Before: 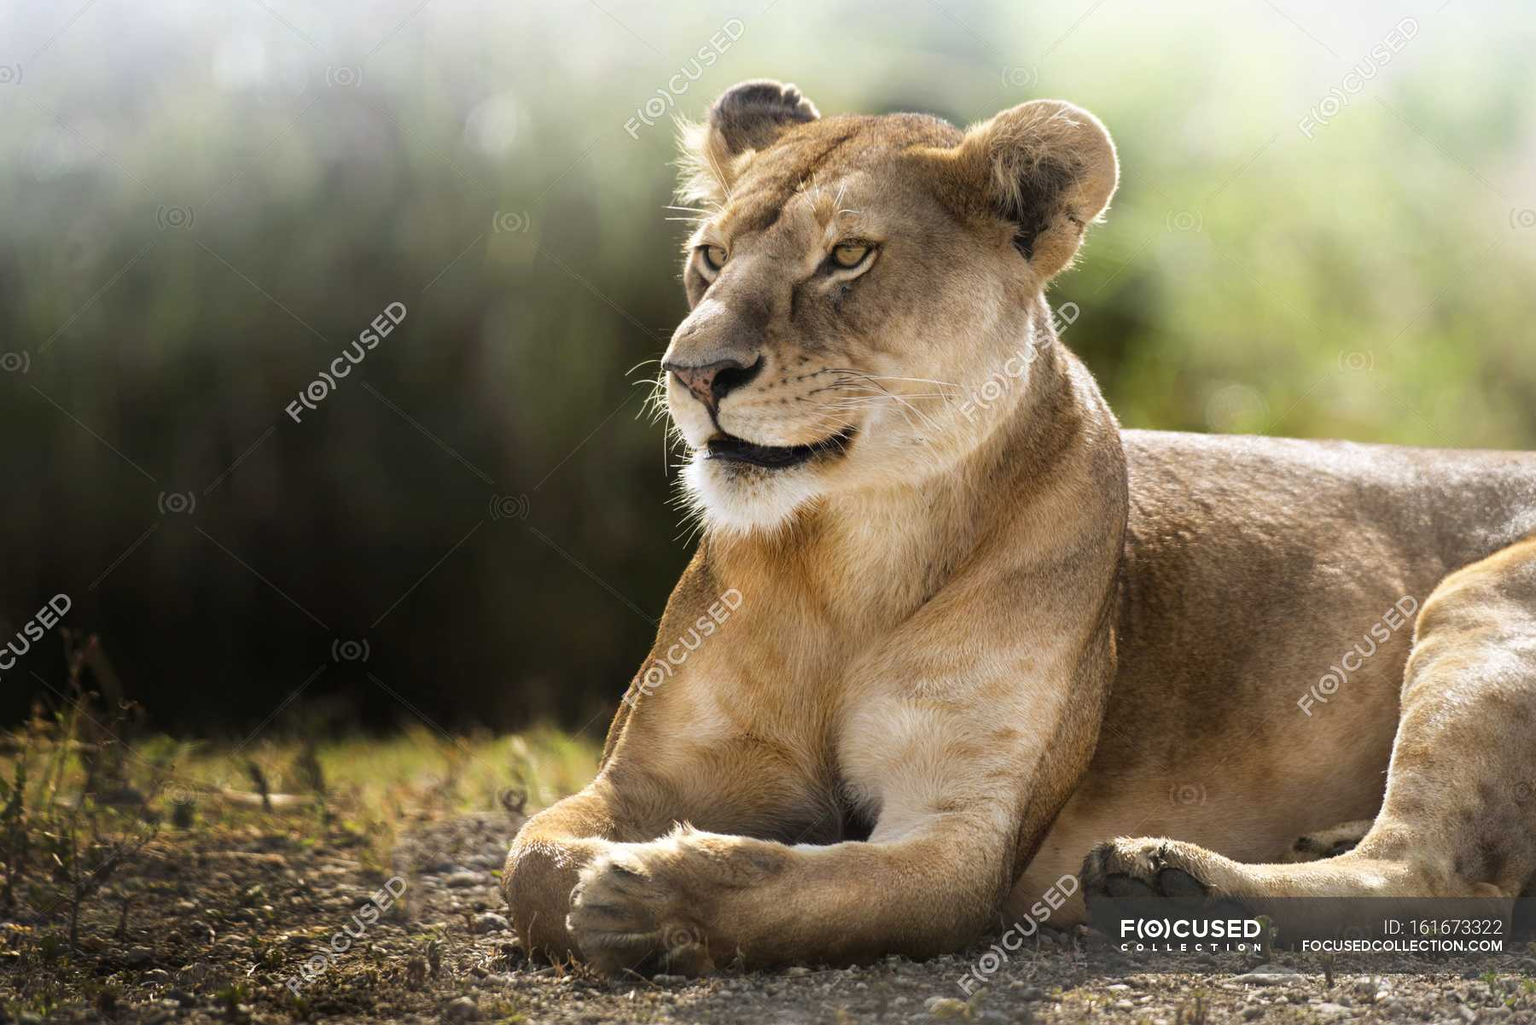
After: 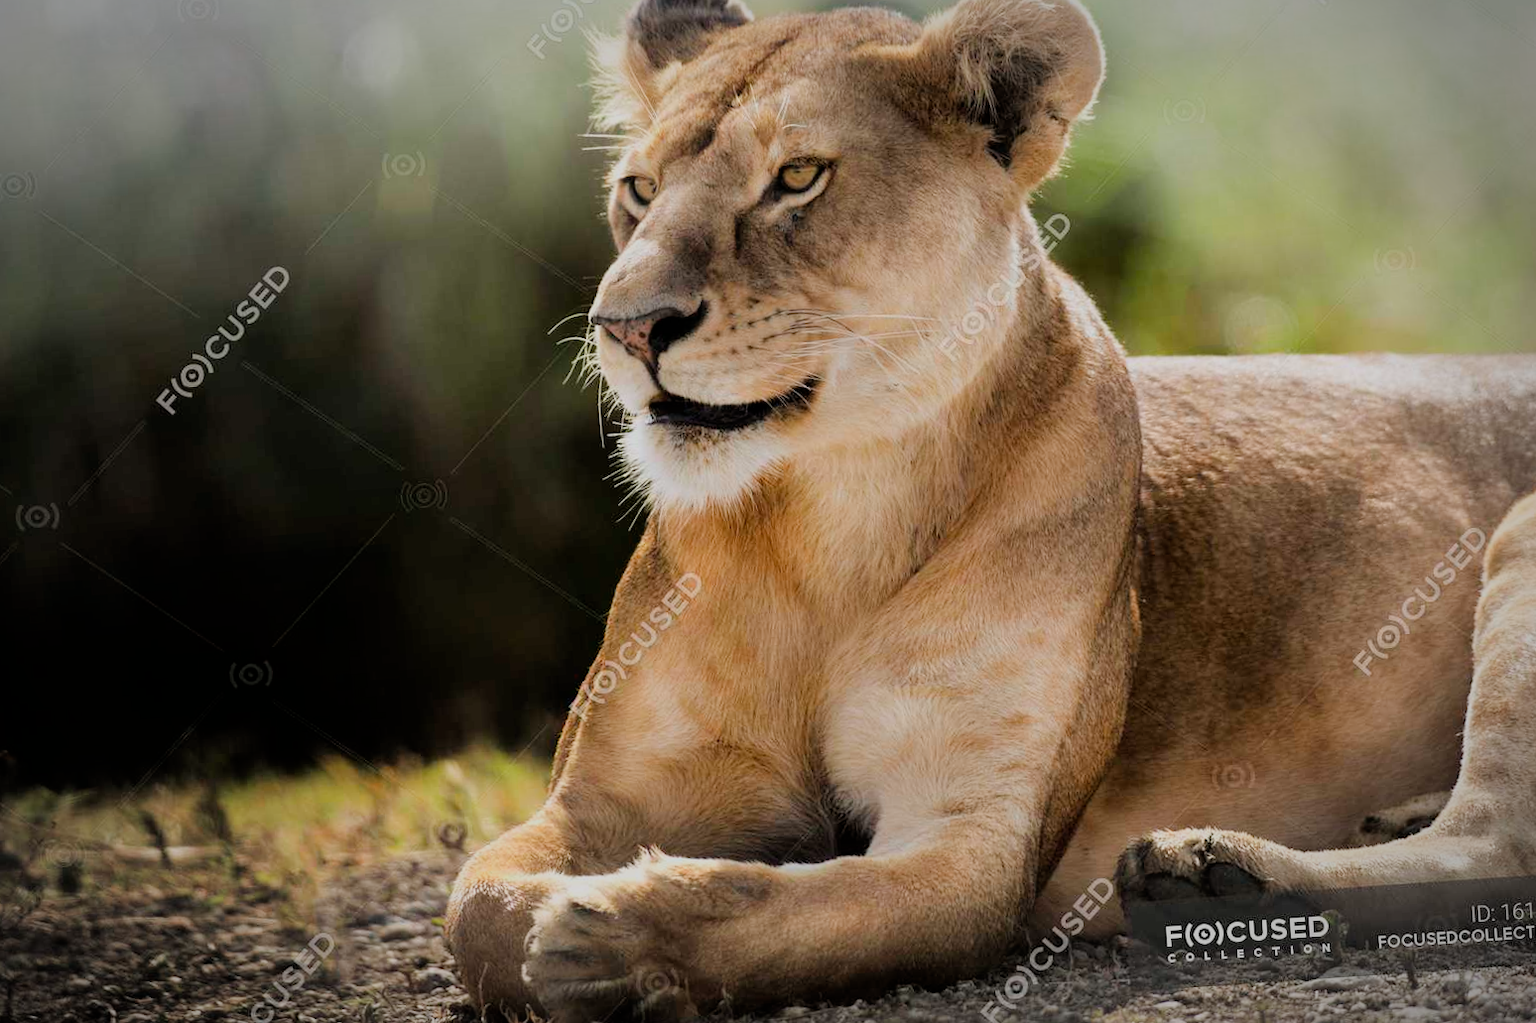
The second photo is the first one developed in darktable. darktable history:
vignetting: automatic ratio true
filmic rgb: black relative exposure -7.65 EV, white relative exposure 4.56 EV, threshold 3.01 EV, hardness 3.61, enable highlight reconstruction true
crop and rotate: angle 3.87°, left 5.49%, top 5.67%
